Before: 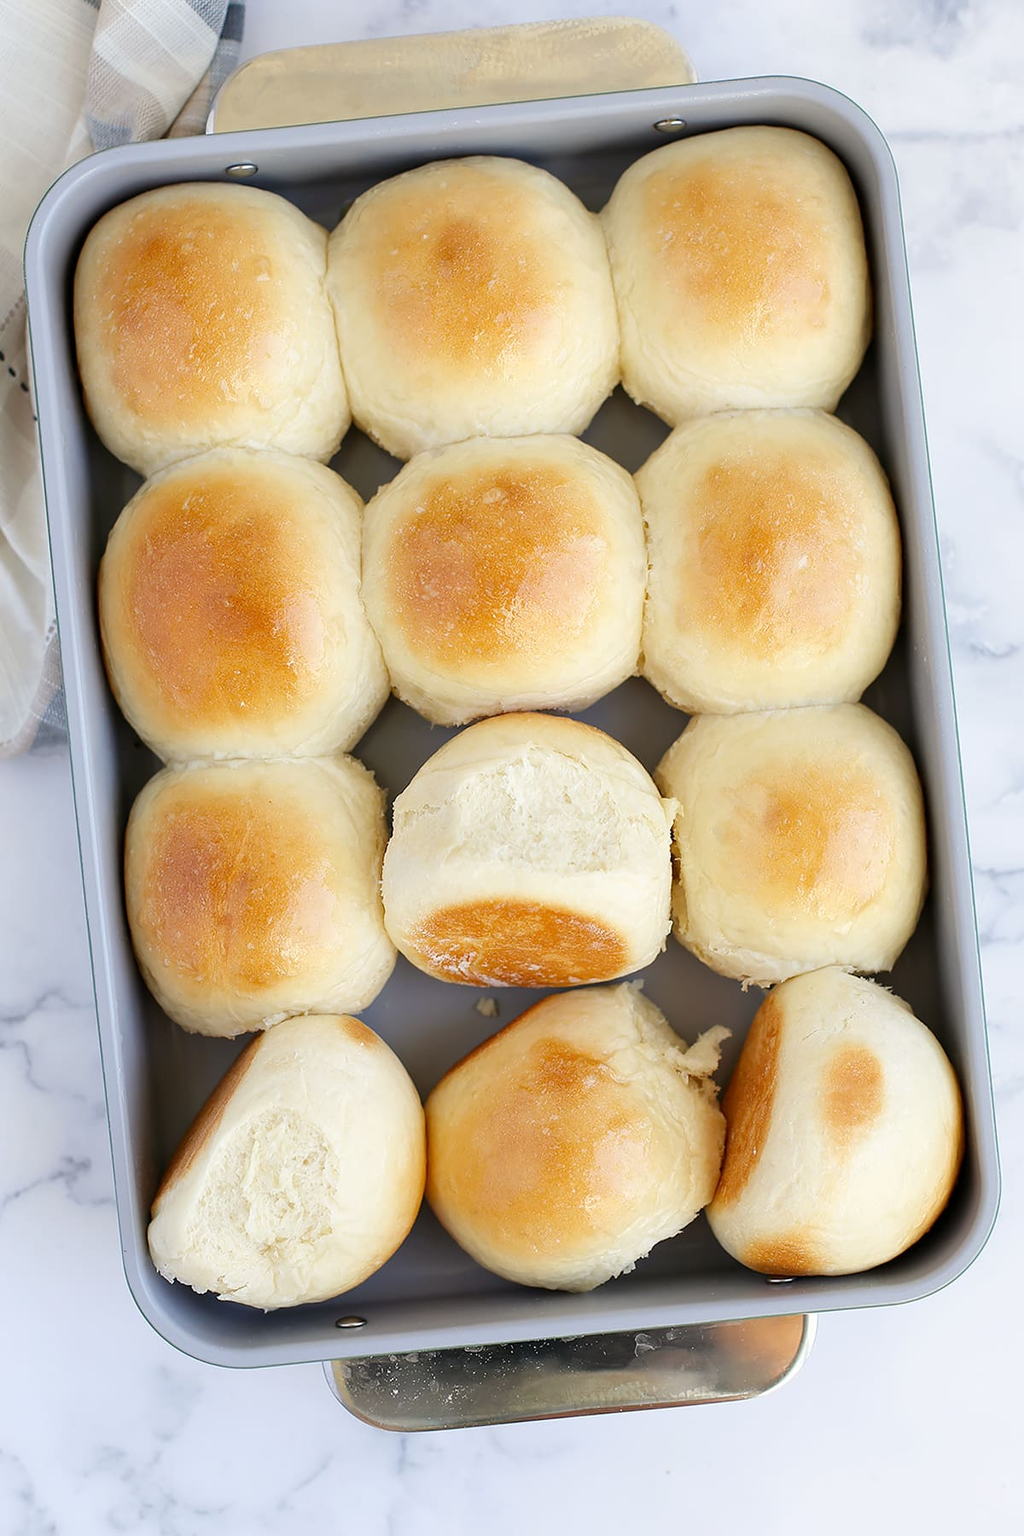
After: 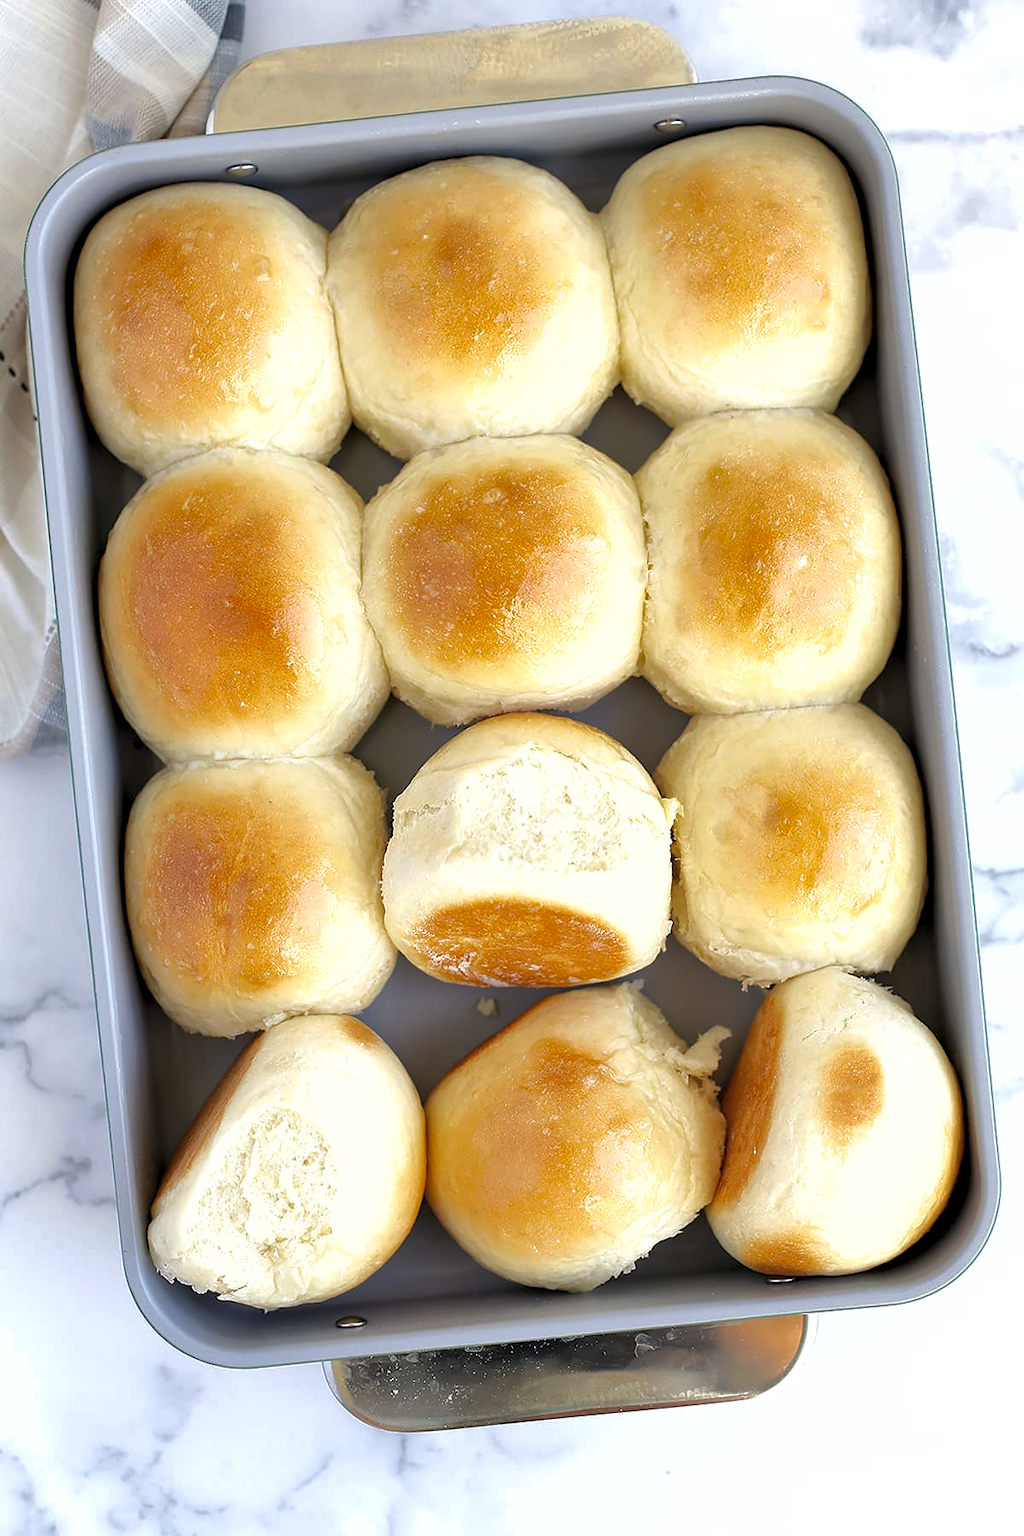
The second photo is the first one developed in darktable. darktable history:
levels: levels [0.052, 0.496, 0.908]
shadows and highlights: on, module defaults
